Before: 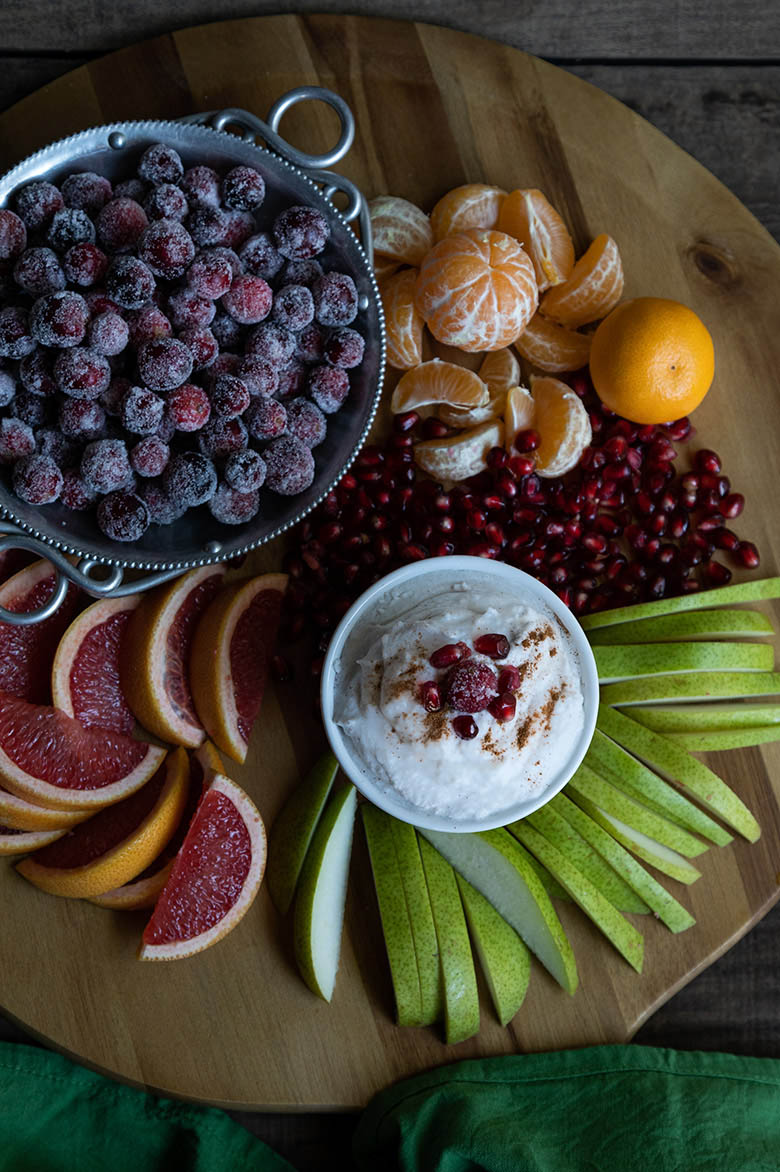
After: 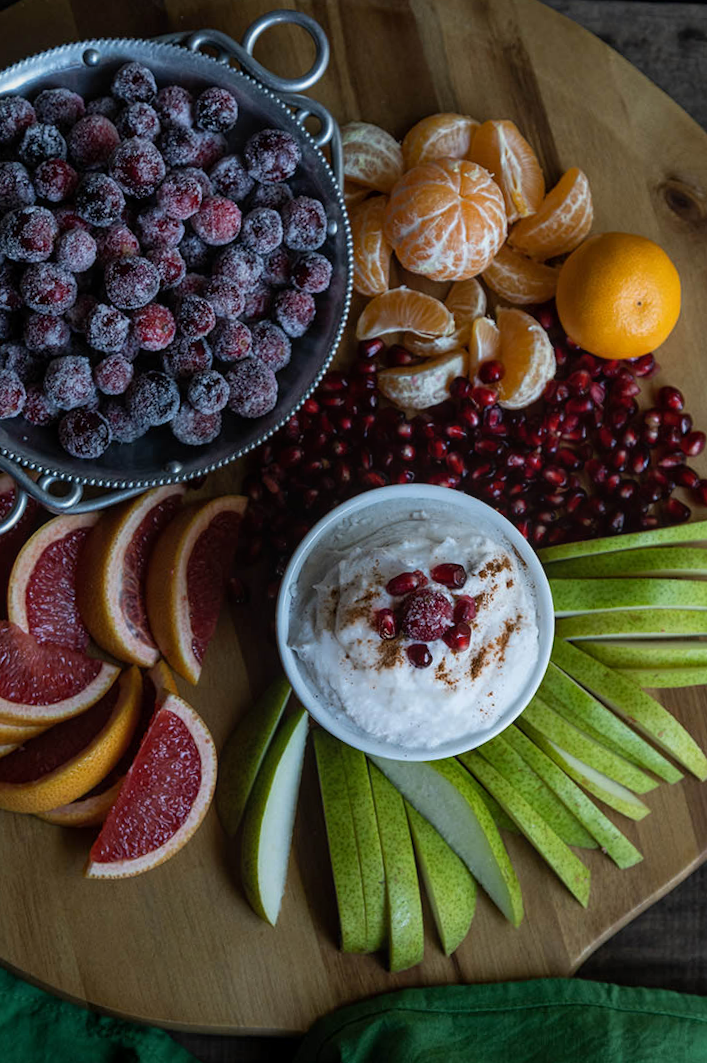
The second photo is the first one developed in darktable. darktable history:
local contrast: detail 110%
crop and rotate: angle -1.96°, left 3.097%, top 4.154%, right 1.586%, bottom 0.529%
